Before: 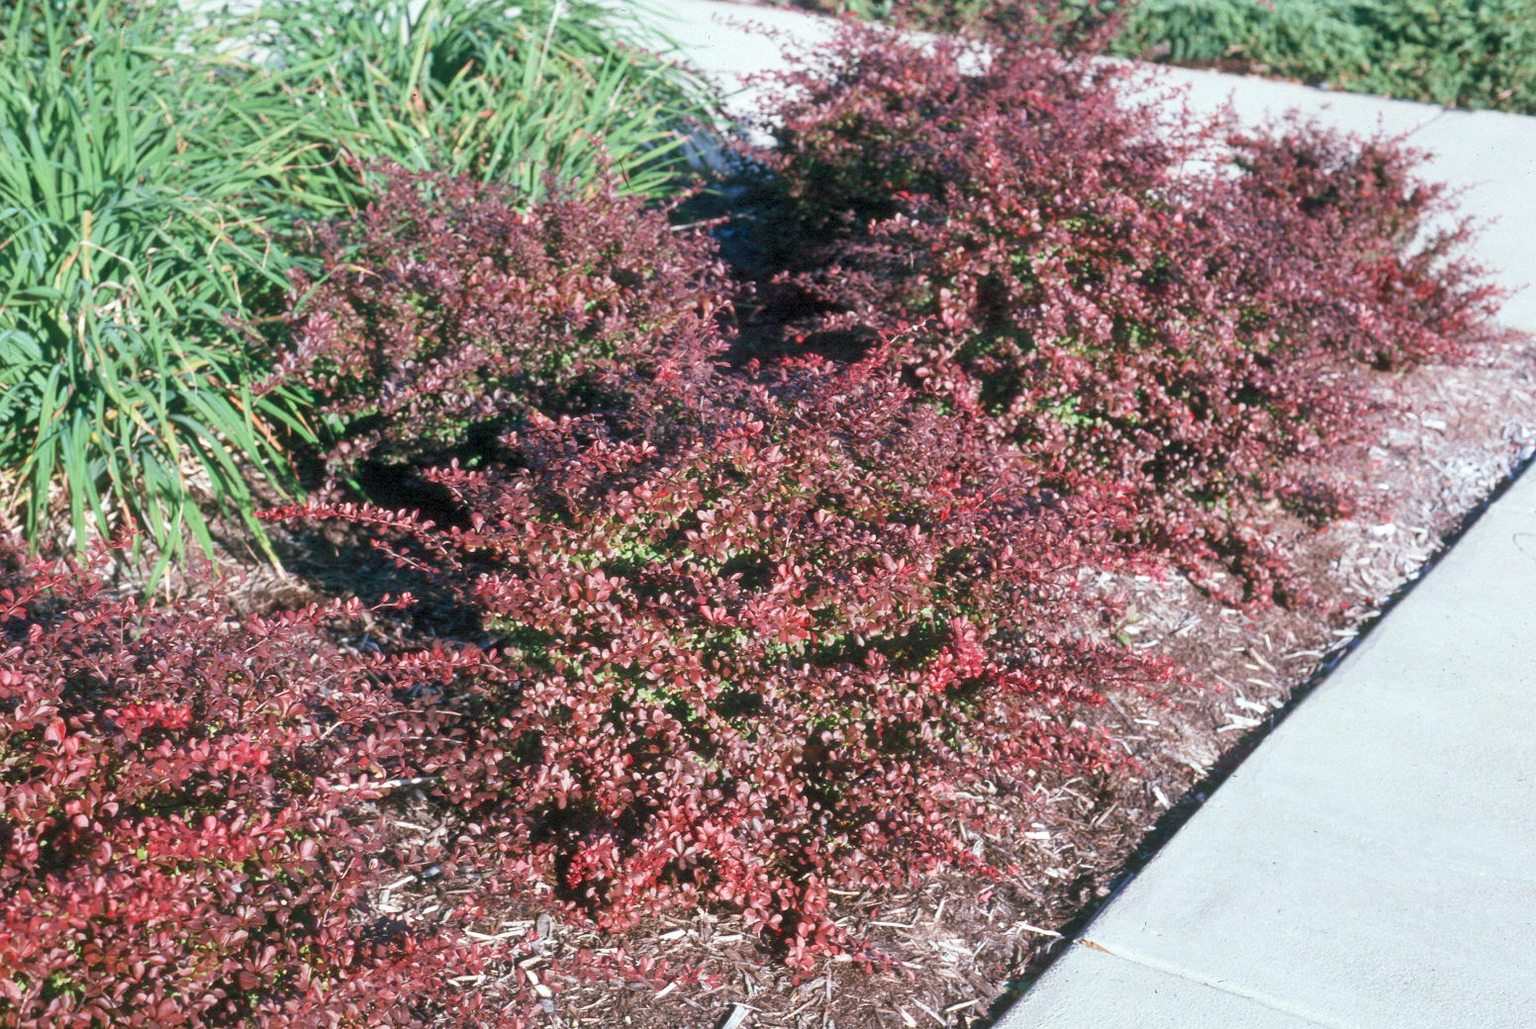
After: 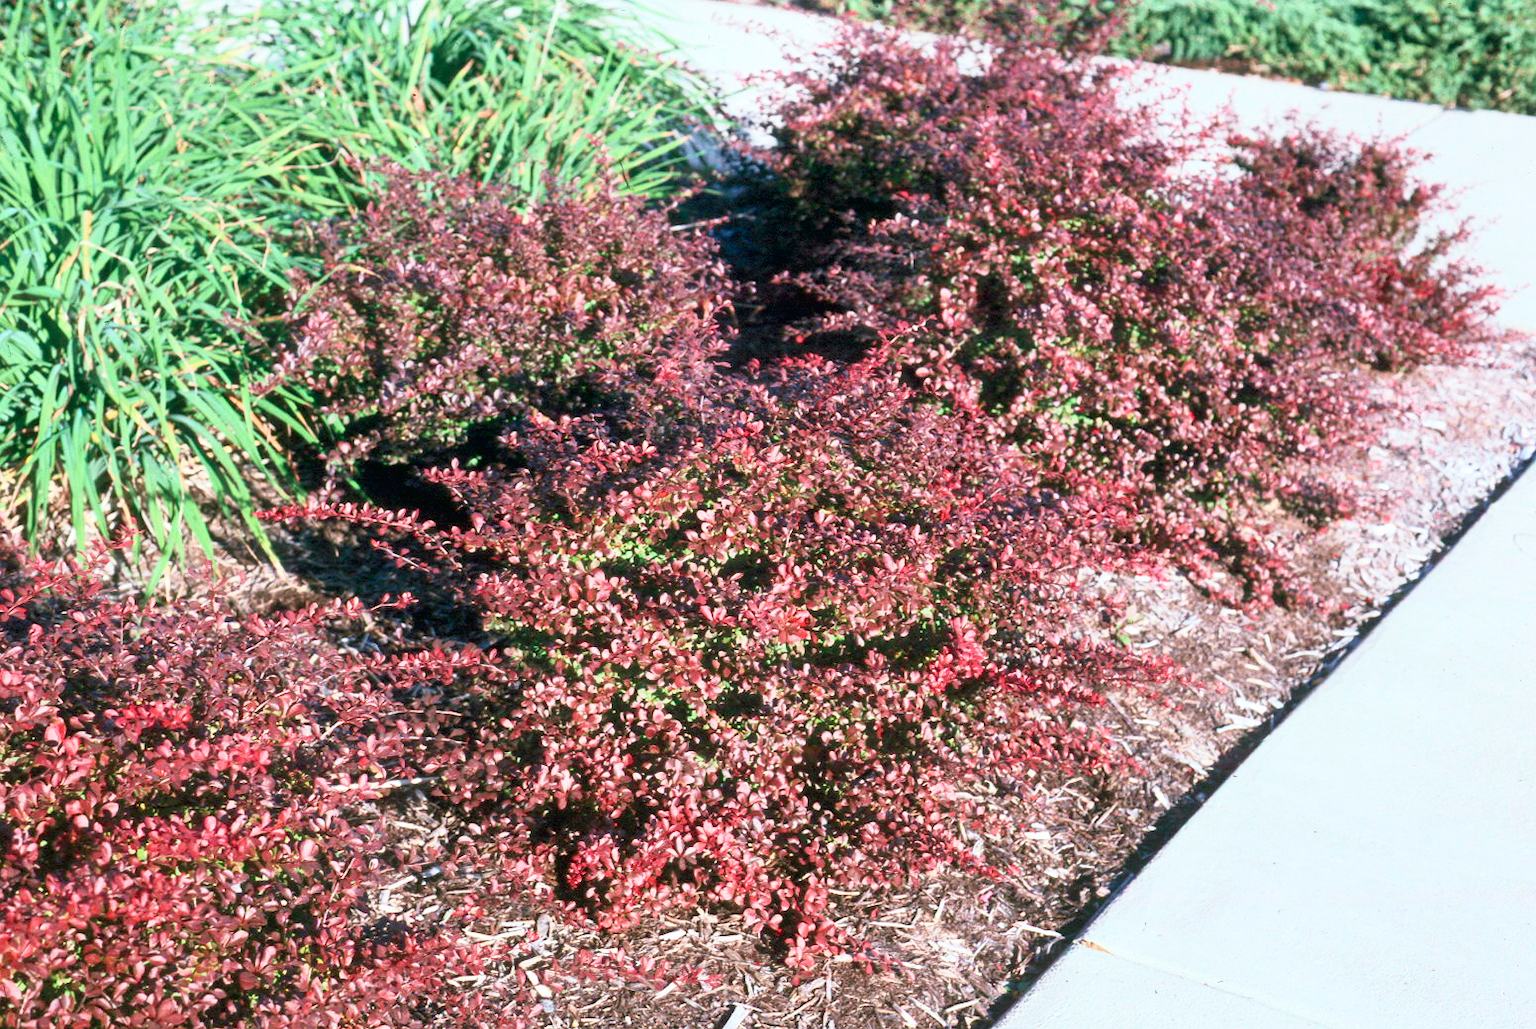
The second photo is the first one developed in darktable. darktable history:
tone curve: curves: ch0 [(0, 0.013) (0.054, 0.018) (0.205, 0.191) (0.289, 0.292) (0.39, 0.424) (0.493, 0.551) (0.647, 0.752) (0.778, 0.895) (1, 0.998)]; ch1 [(0, 0) (0.385, 0.343) (0.439, 0.415) (0.494, 0.495) (0.501, 0.501) (0.51, 0.509) (0.54, 0.546) (0.586, 0.606) (0.66, 0.701) (0.783, 0.804) (1, 1)]; ch2 [(0, 0) (0.32, 0.281) (0.403, 0.399) (0.441, 0.428) (0.47, 0.469) (0.498, 0.496) (0.524, 0.538) (0.566, 0.579) (0.633, 0.665) (0.7, 0.711) (1, 1)], color space Lab, independent channels, preserve colors none
